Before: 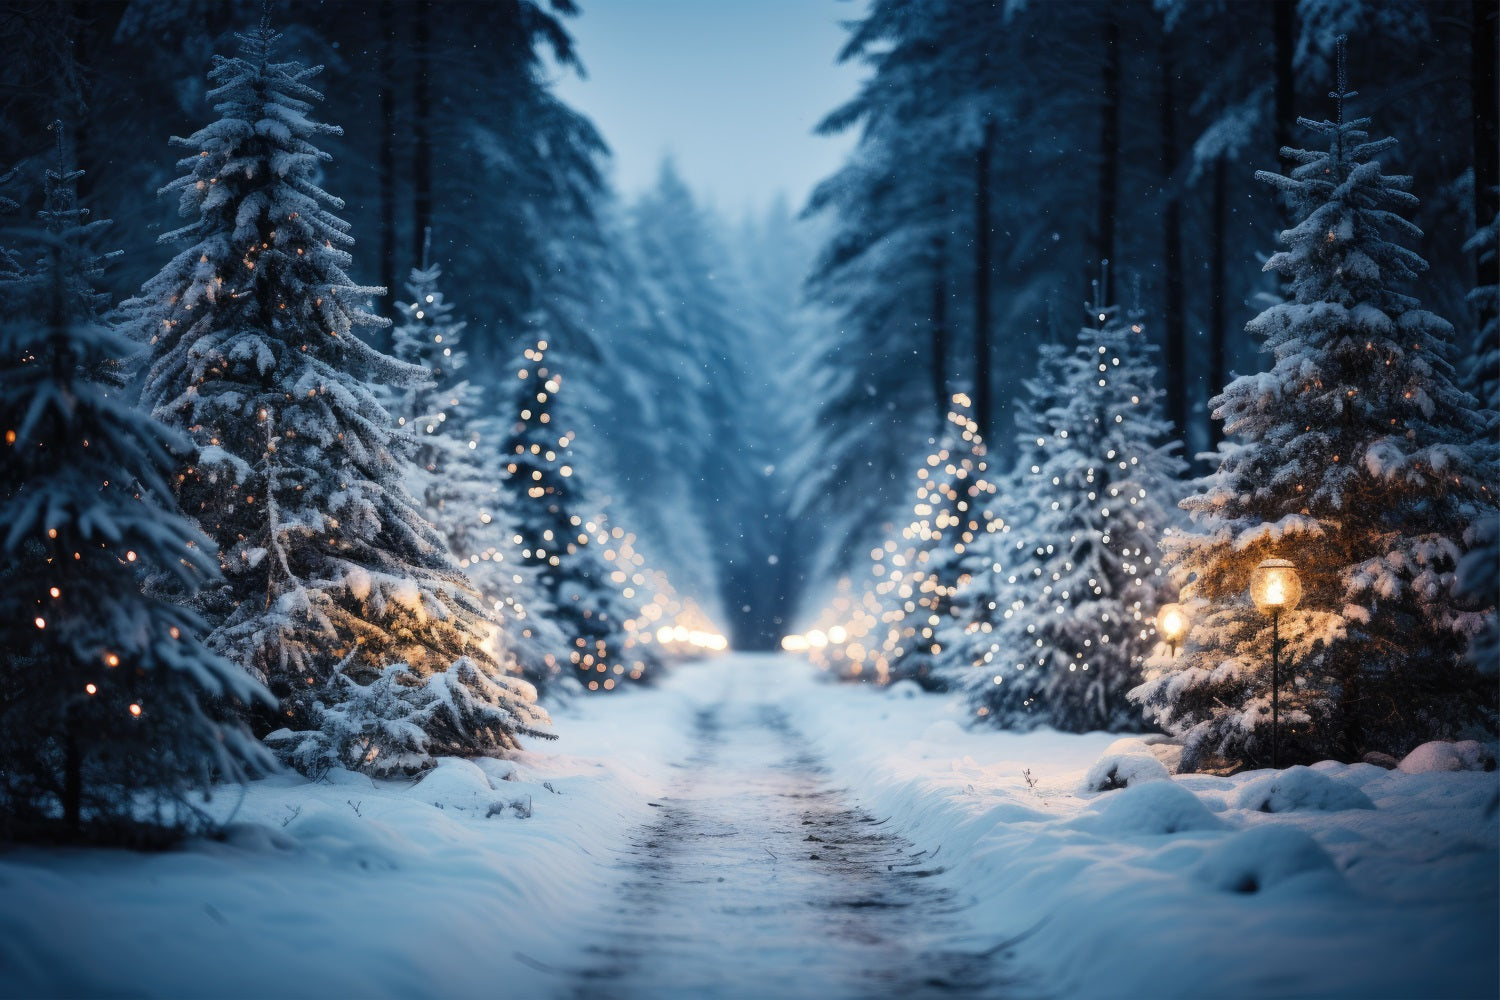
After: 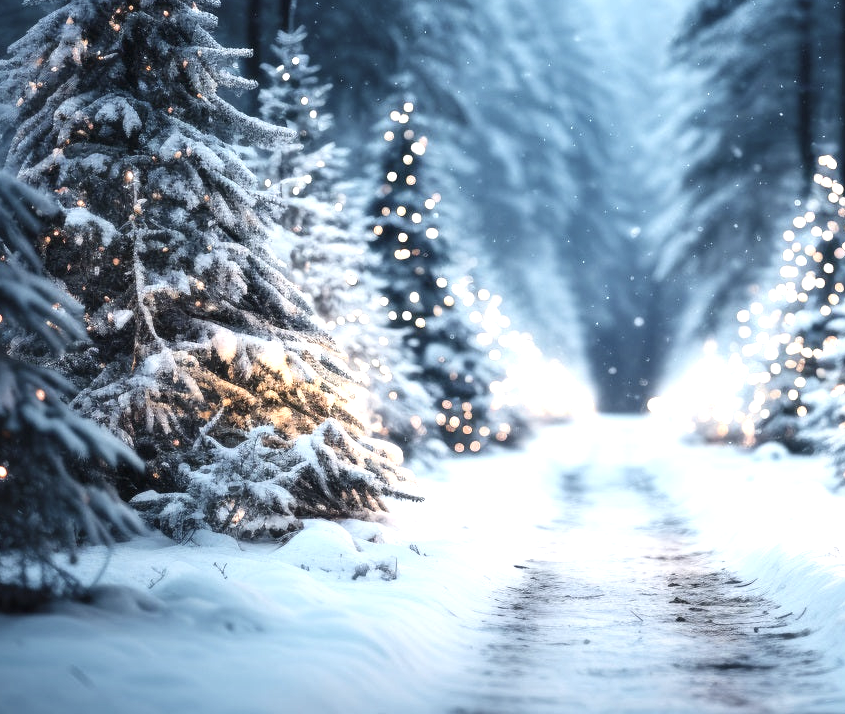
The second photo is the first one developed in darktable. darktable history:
exposure: black level correction 0, exposure 0.953 EV, compensate exposure bias true, compensate highlight preservation false
crop: left 8.966%, top 23.852%, right 34.699%, bottom 4.703%
contrast brightness saturation: contrast 0.1, saturation -0.3
